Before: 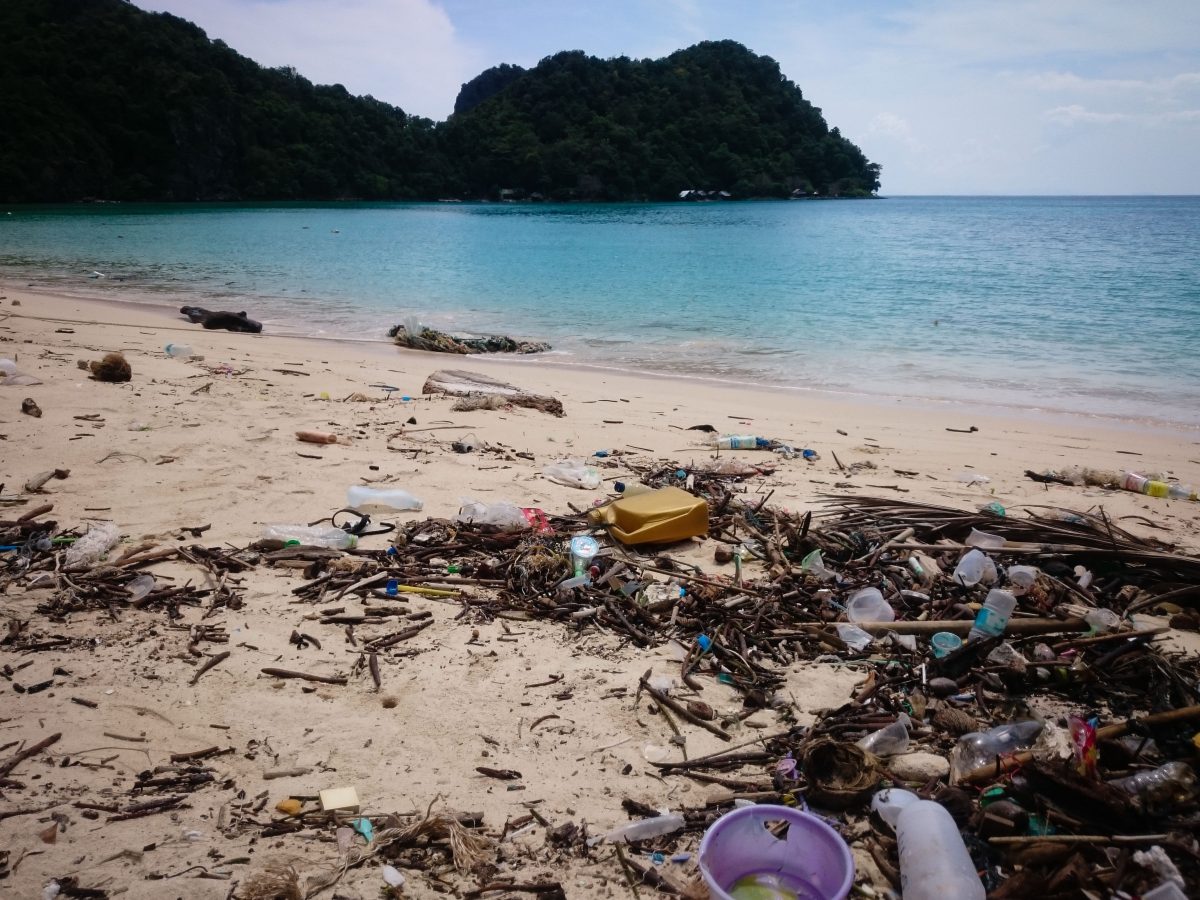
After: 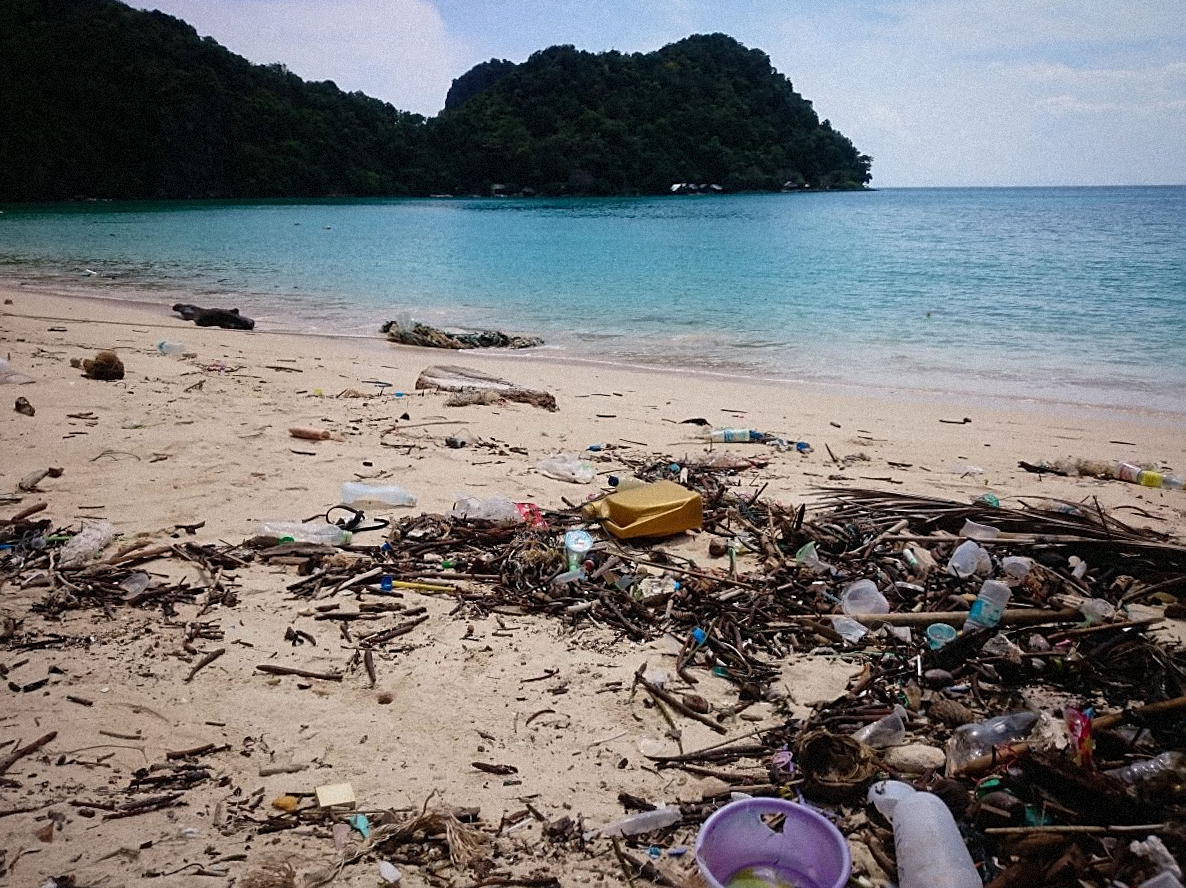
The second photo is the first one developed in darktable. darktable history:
rotate and perspective: rotation -0.45°, automatic cropping original format, crop left 0.008, crop right 0.992, crop top 0.012, crop bottom 0.988
sharpen: on, module defaults
grain: mid-tones bias 0%
